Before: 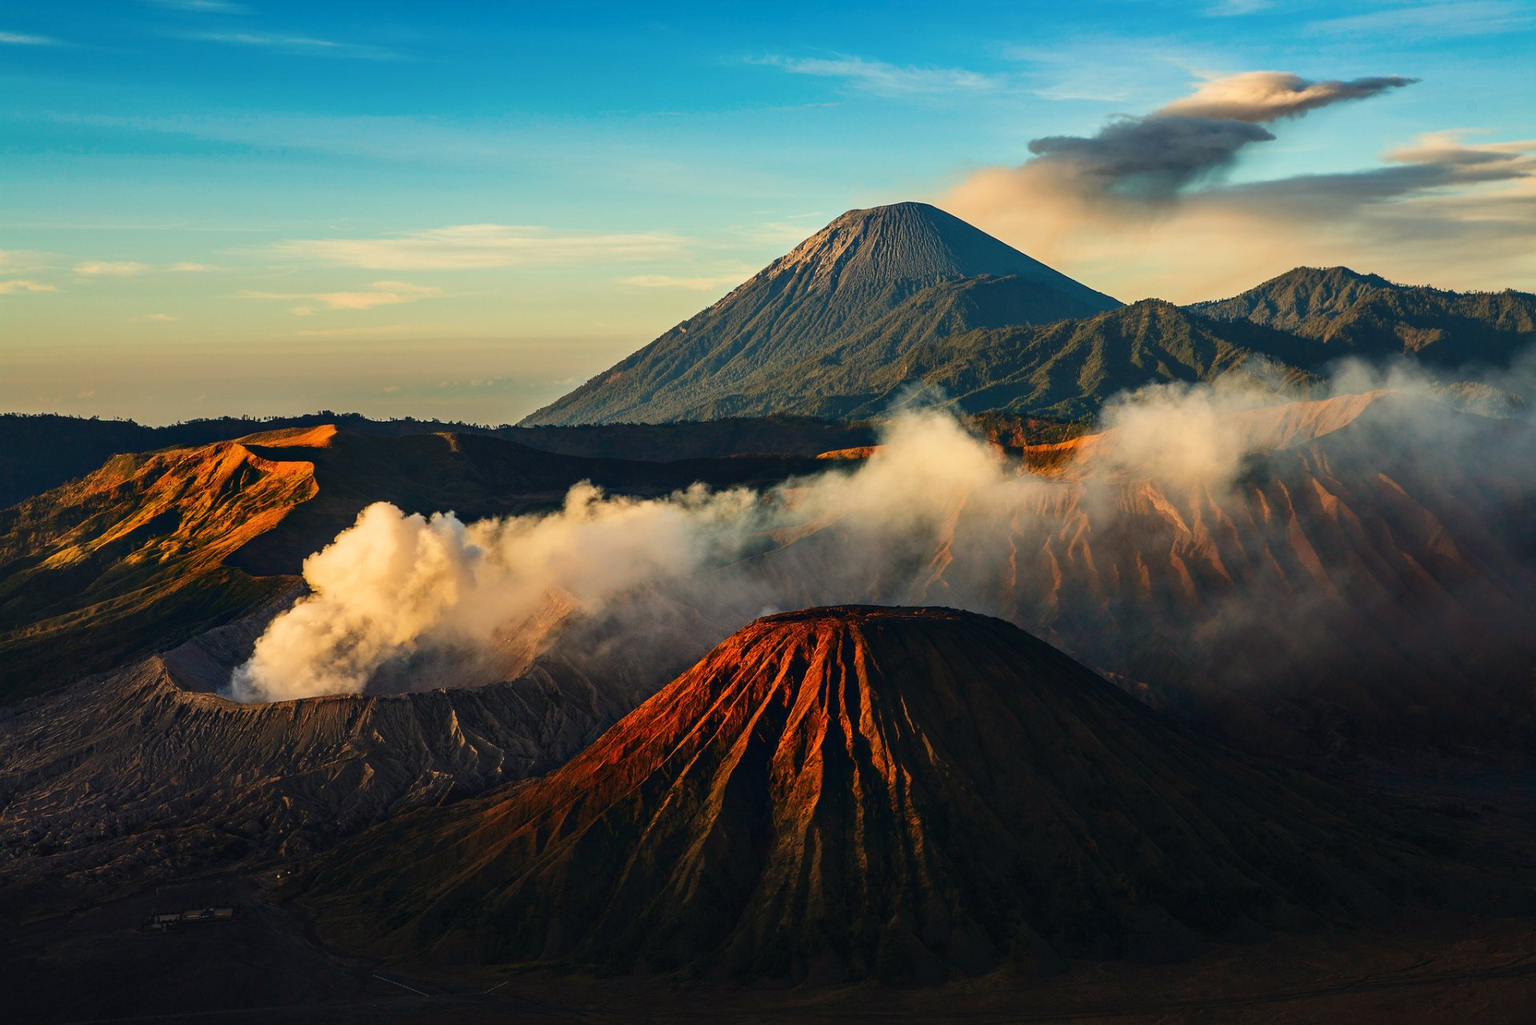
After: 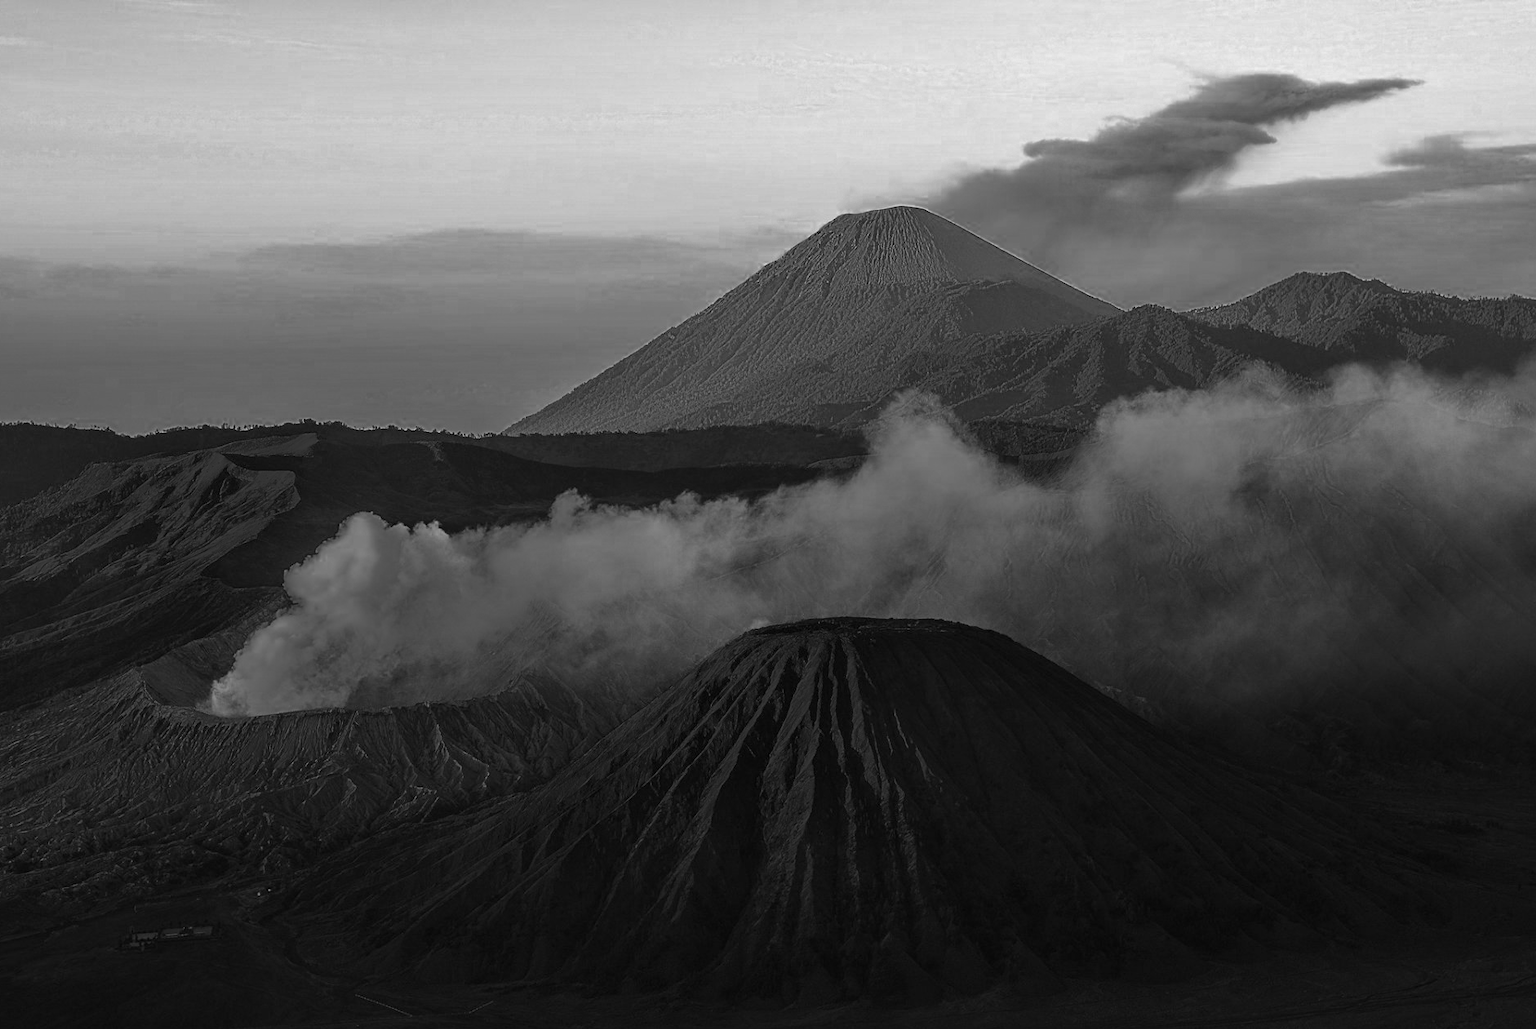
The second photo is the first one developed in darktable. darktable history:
crop: left 1.661%, right 0.282%, bottom 1.455%
color zones: curves: ch0 [(0.287, 0.048) (0.493, 0.484) (0.737, 0.816)]; ch1 [(0, 0) (0.143, 0) (0.286, 0) (0.429, 0) (0.571, 0) (0.714, 0) (0.857, 0)]
